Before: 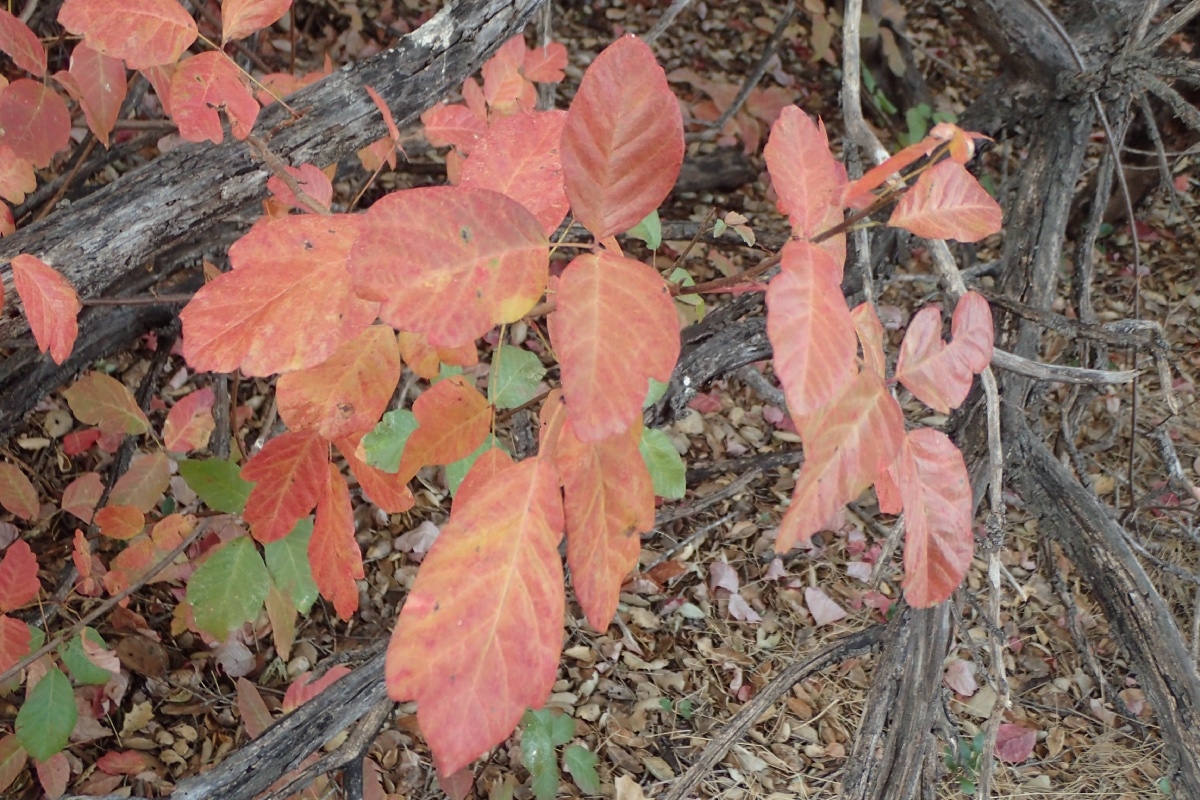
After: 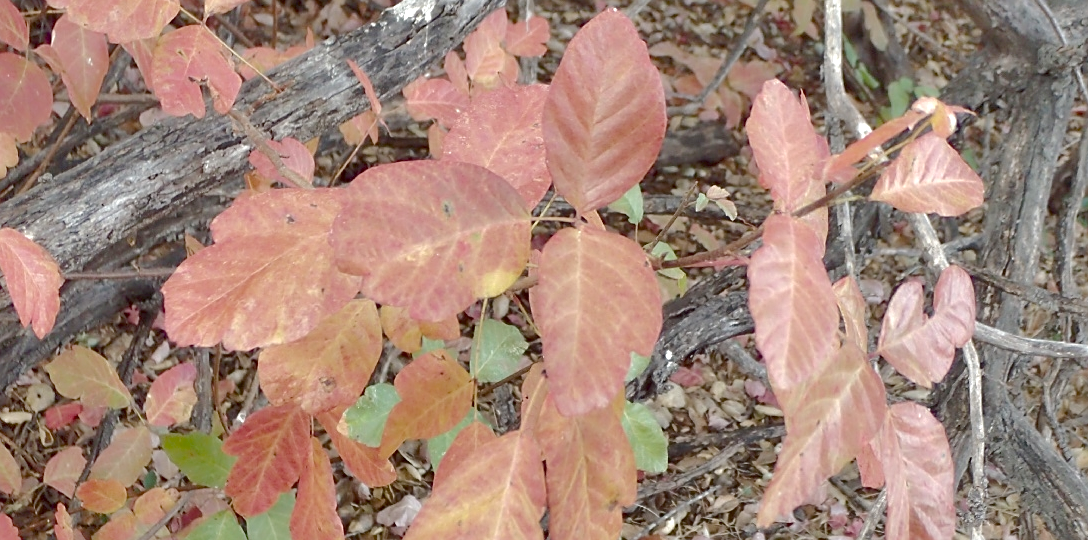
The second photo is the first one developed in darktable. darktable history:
sharpen: on, module defaults
crop: left 1.509%, top 3.452%, right 7.696%, bottom 28.452%
exposure: exposure -0.242 EV
color balance rgb: linear chroma grading › global chroma 50%, perceptual saturation grading › global saturation 2.34%, global vibrance 6.64%, contrast 12.71%
shadows and highlights: radius 171.16, shadows 27, white point adjustment 3.13, highlights -67.95, soften with gaussian
tone curve: curves: ch0 [(0, 0) (0.077, 0.082) (0.765, 0.73) (1, 1)]
contrast equalizer: y [[0.536, 0.565, 0.581, 0.516, 0.52, 0.491], [0.5 ×6], [0.5 ×6], [0 ×6], [0 ×6]]
rgb curve: curves: ch0 [(0, 0) (0.175, 0.154) (0.785, 0.663) (1, 1)]
